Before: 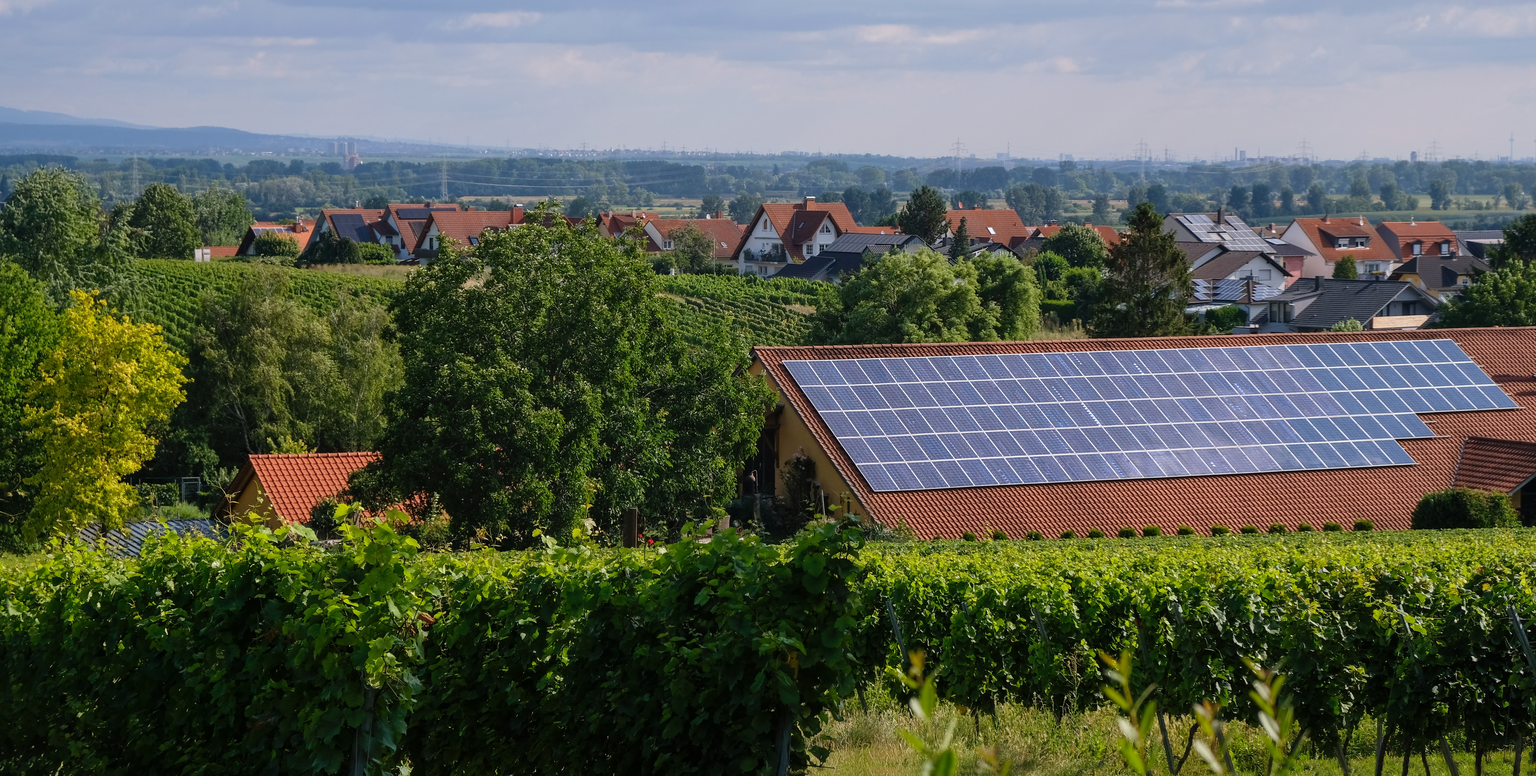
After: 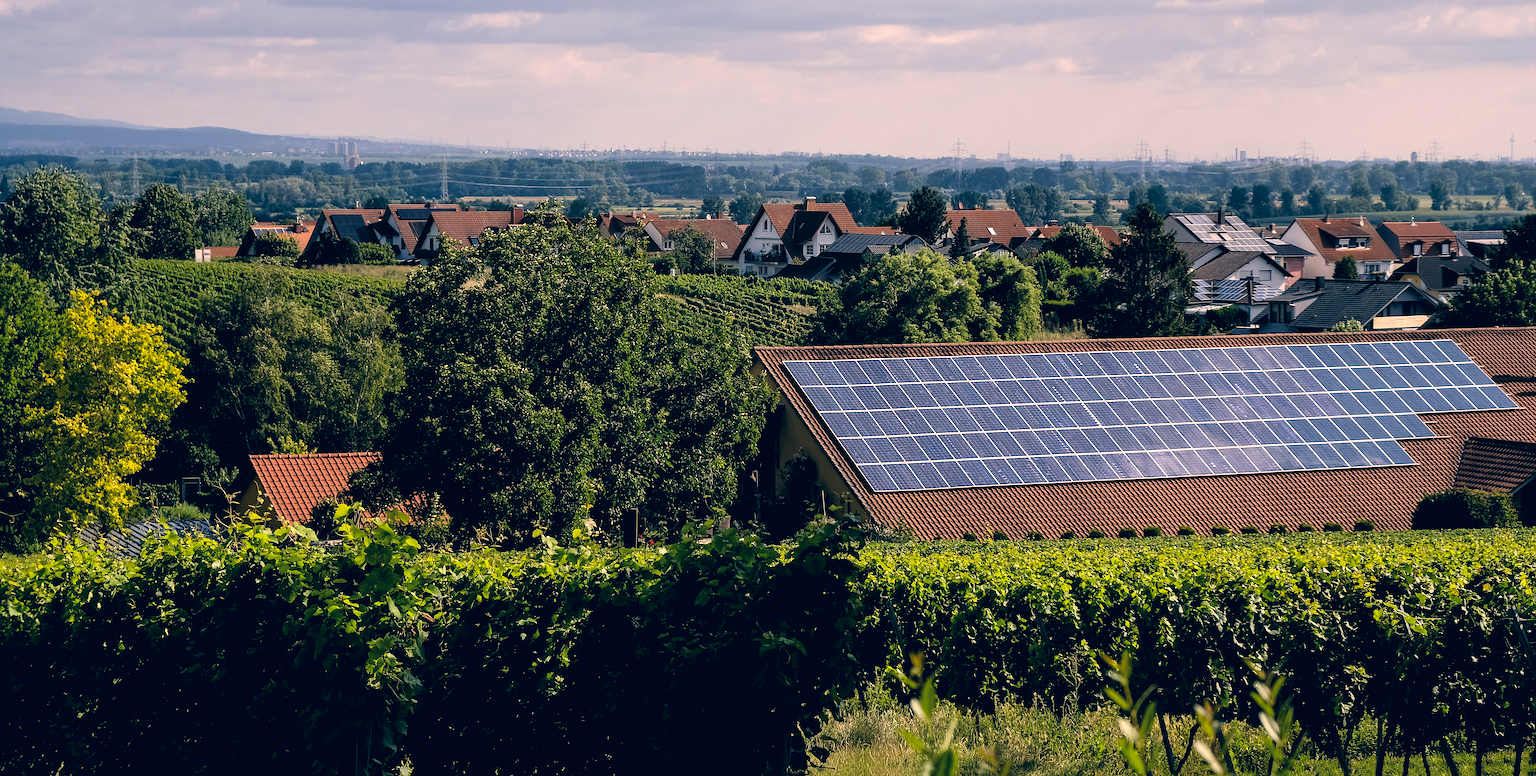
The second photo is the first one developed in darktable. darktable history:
sharpen: on, module defaults
filmic rgb: black relative exposure -7.65 EV, white relative exposure 4.56 EV, hardness 3.61
levels: levels [0.044, 0.475, 0.791]
color correction: highlights a* 10.32, highlights b* 14.66, shadows a* -9.59, shadows b* -15.02
